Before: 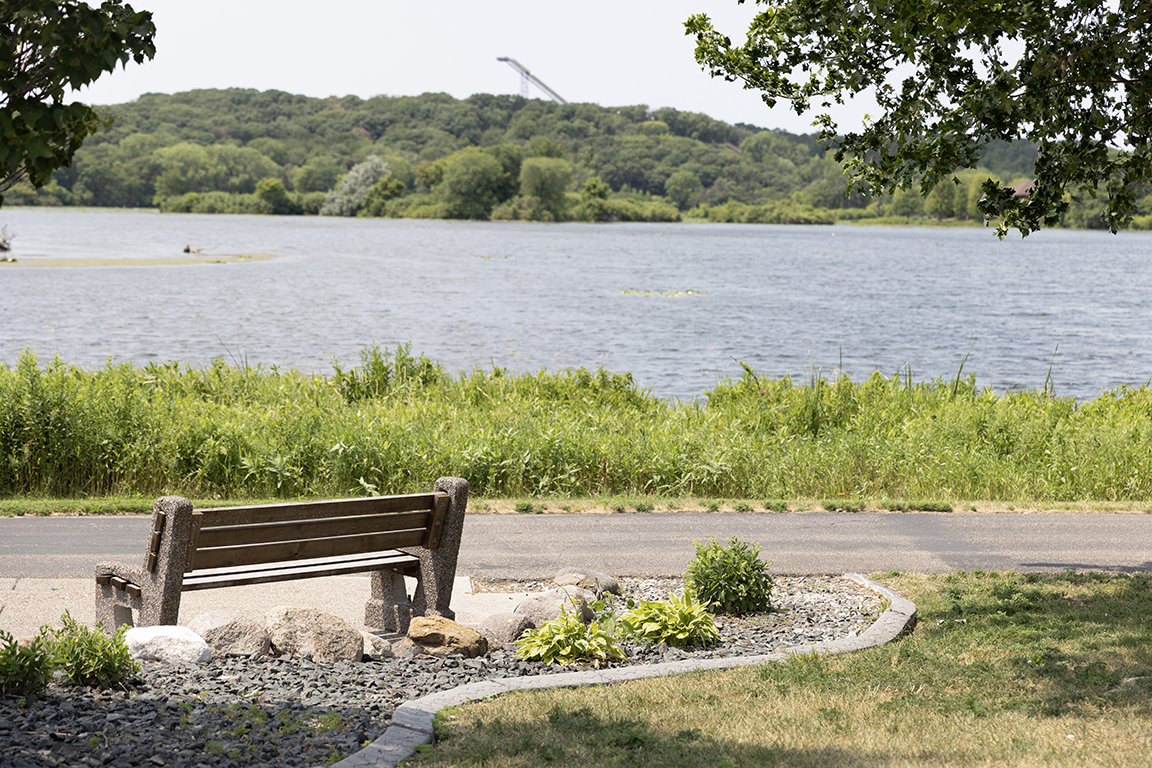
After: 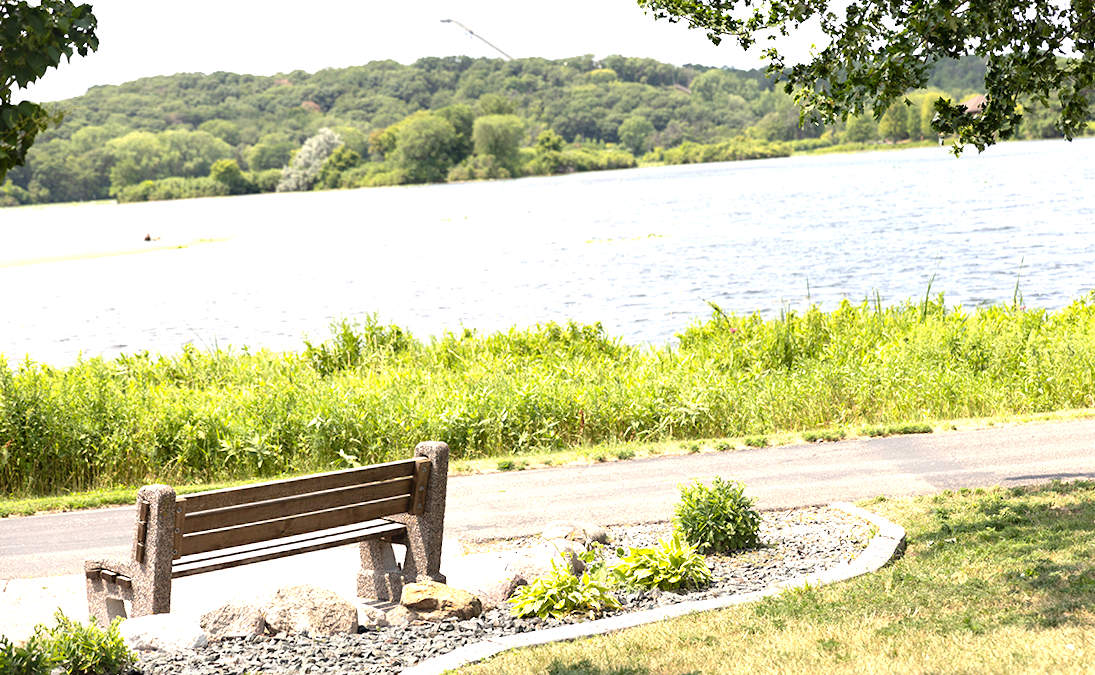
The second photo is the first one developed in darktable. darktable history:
exposure: black level correction 0, exposure 1 EV, compensate exposure bias true, compensate highlight preservation false
rotate and perspective: rotation -5°, crop left 0.05, crop right 0.952, crop top 0.11, crop bottom 0.89
white balance: red 1.009, blue 0.985
